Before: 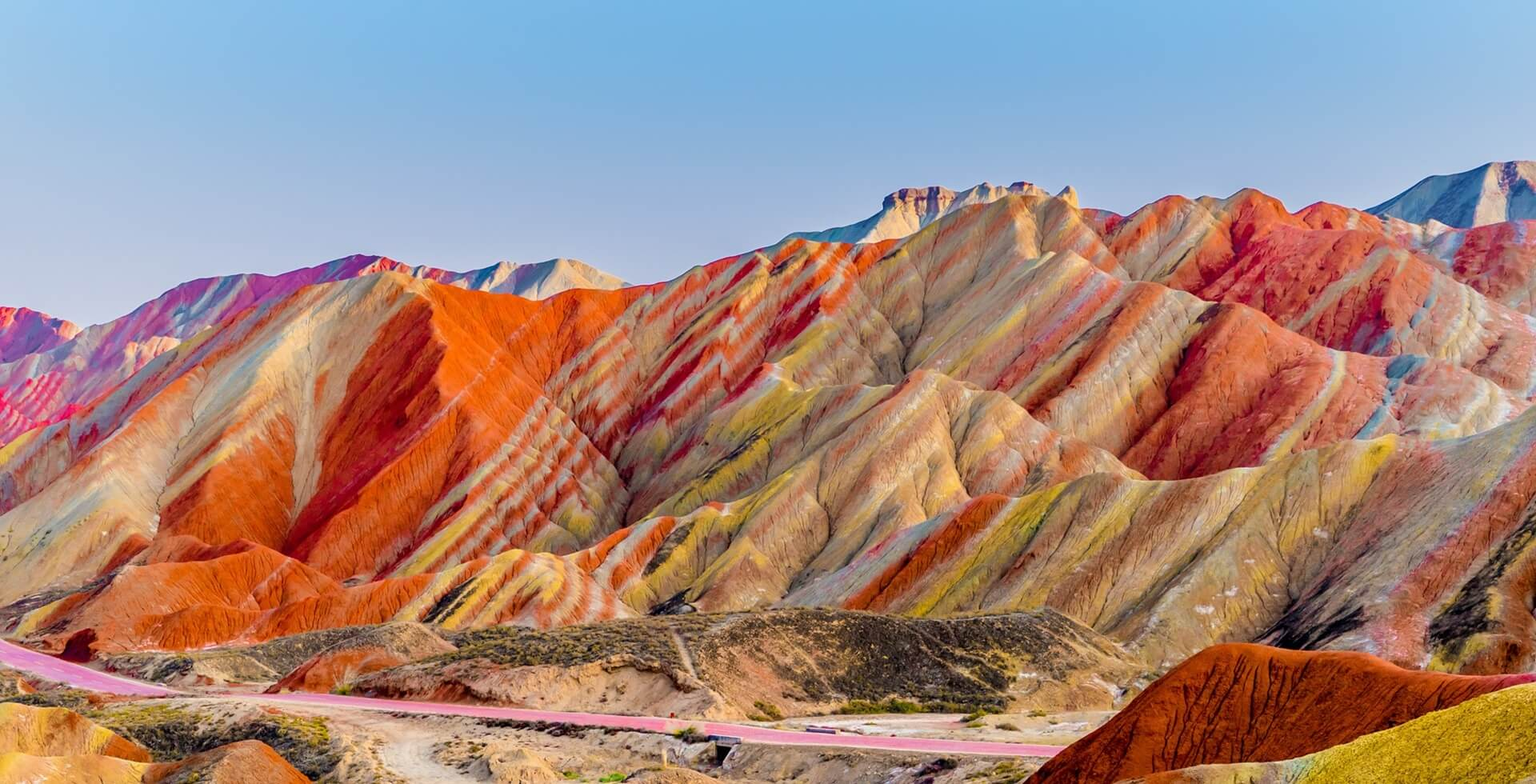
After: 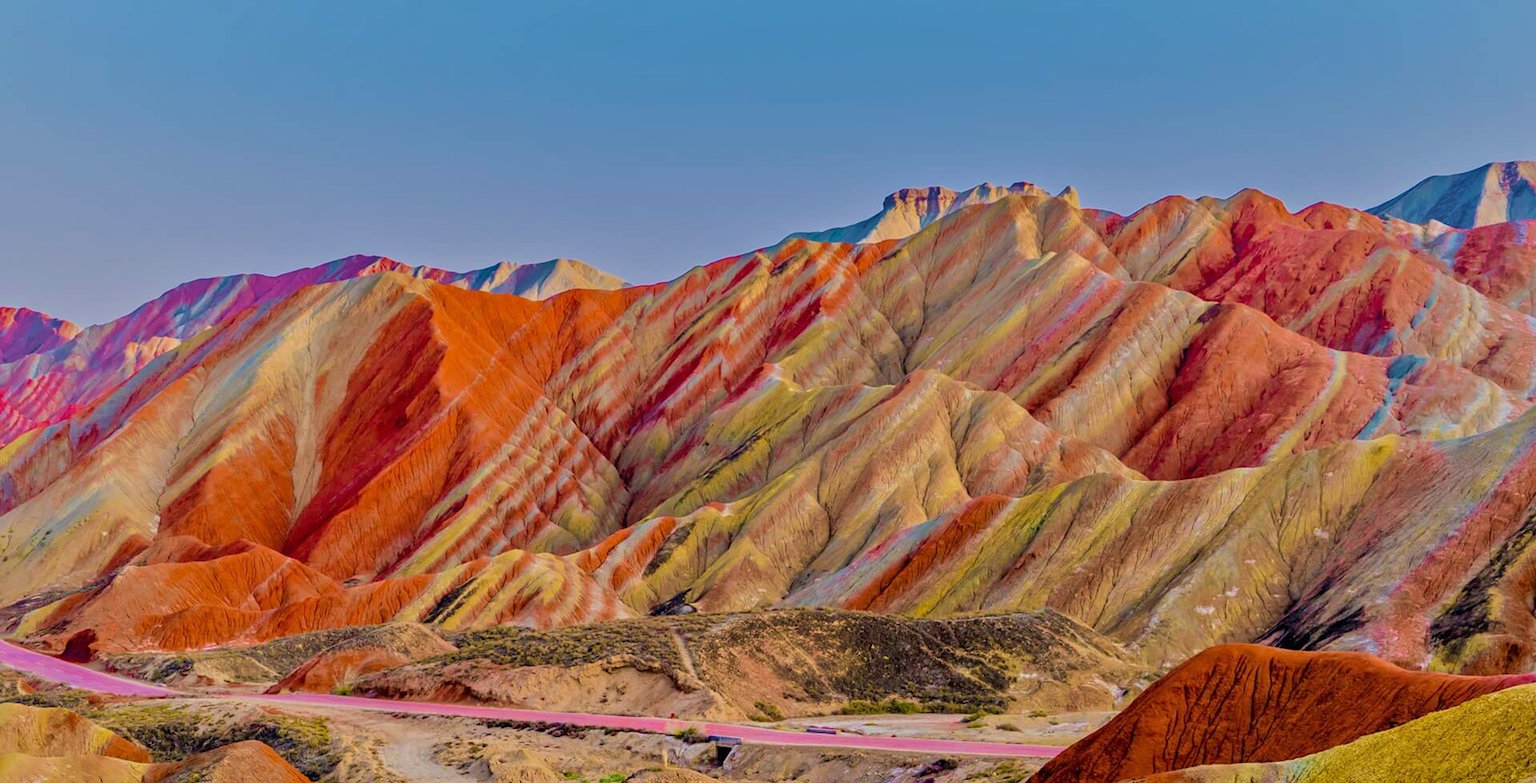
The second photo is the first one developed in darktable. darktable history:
velvia: strength 45%
tone equalizer: -8 EV -0.002 EV, -7 EV 0.005 EV, -6 EV -0.008 EV, -5 EV 0.007 EV, -4 EV -0.042 EV, -3 EV -0.233 EV, -2 EV -0.662 EV, -1 EV -0.983 EV, +0 EV -0.969 EV, smoothing diameter 2%, edges refinement/feathering 20, mask exposure compensation -1.57 EV, filter diffusion 5
white balance: red 1.004, blue 1.024
